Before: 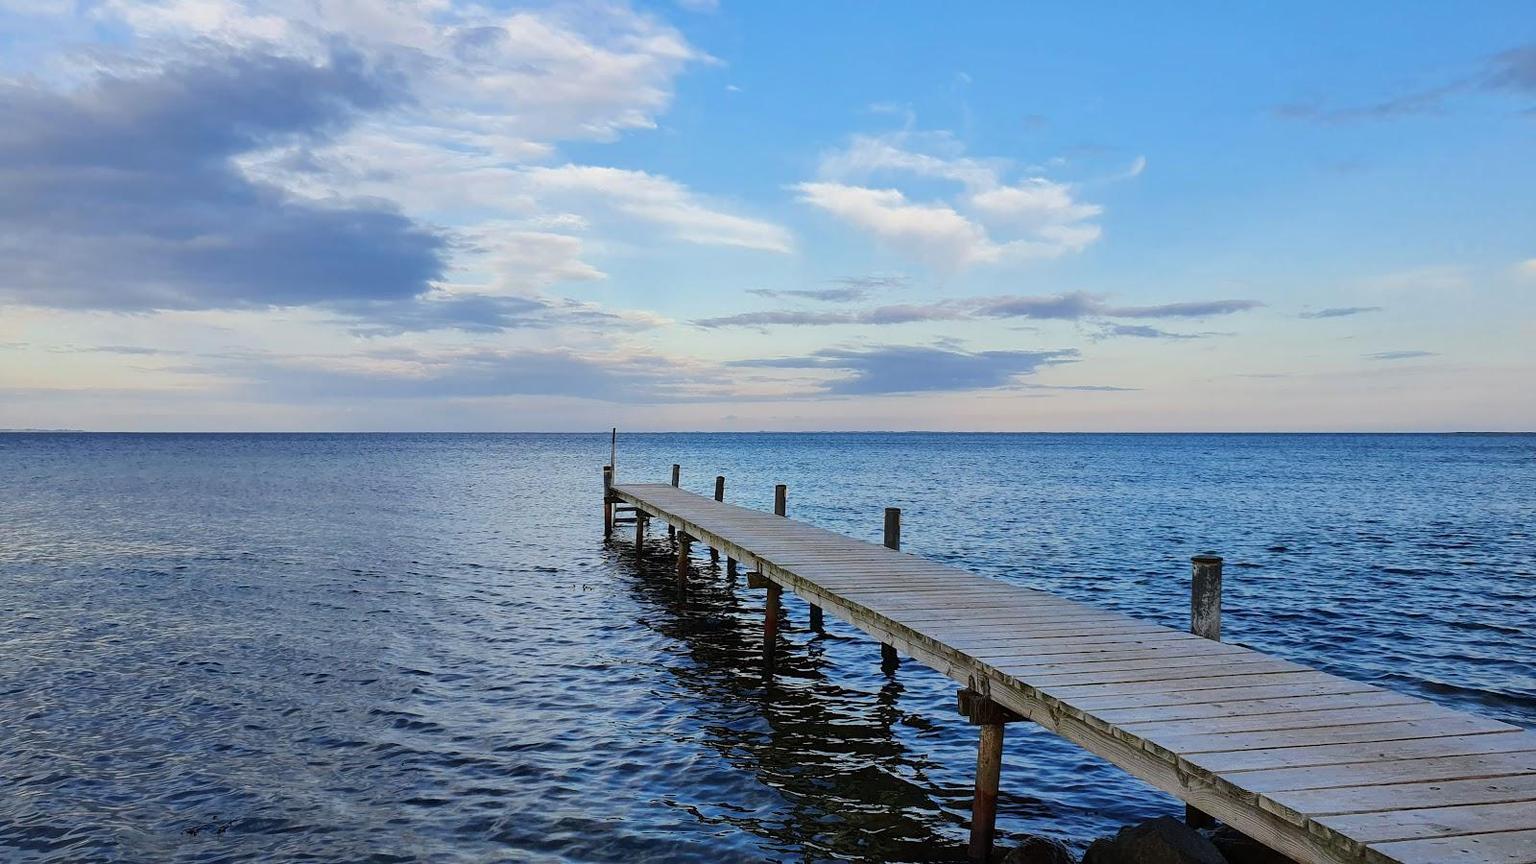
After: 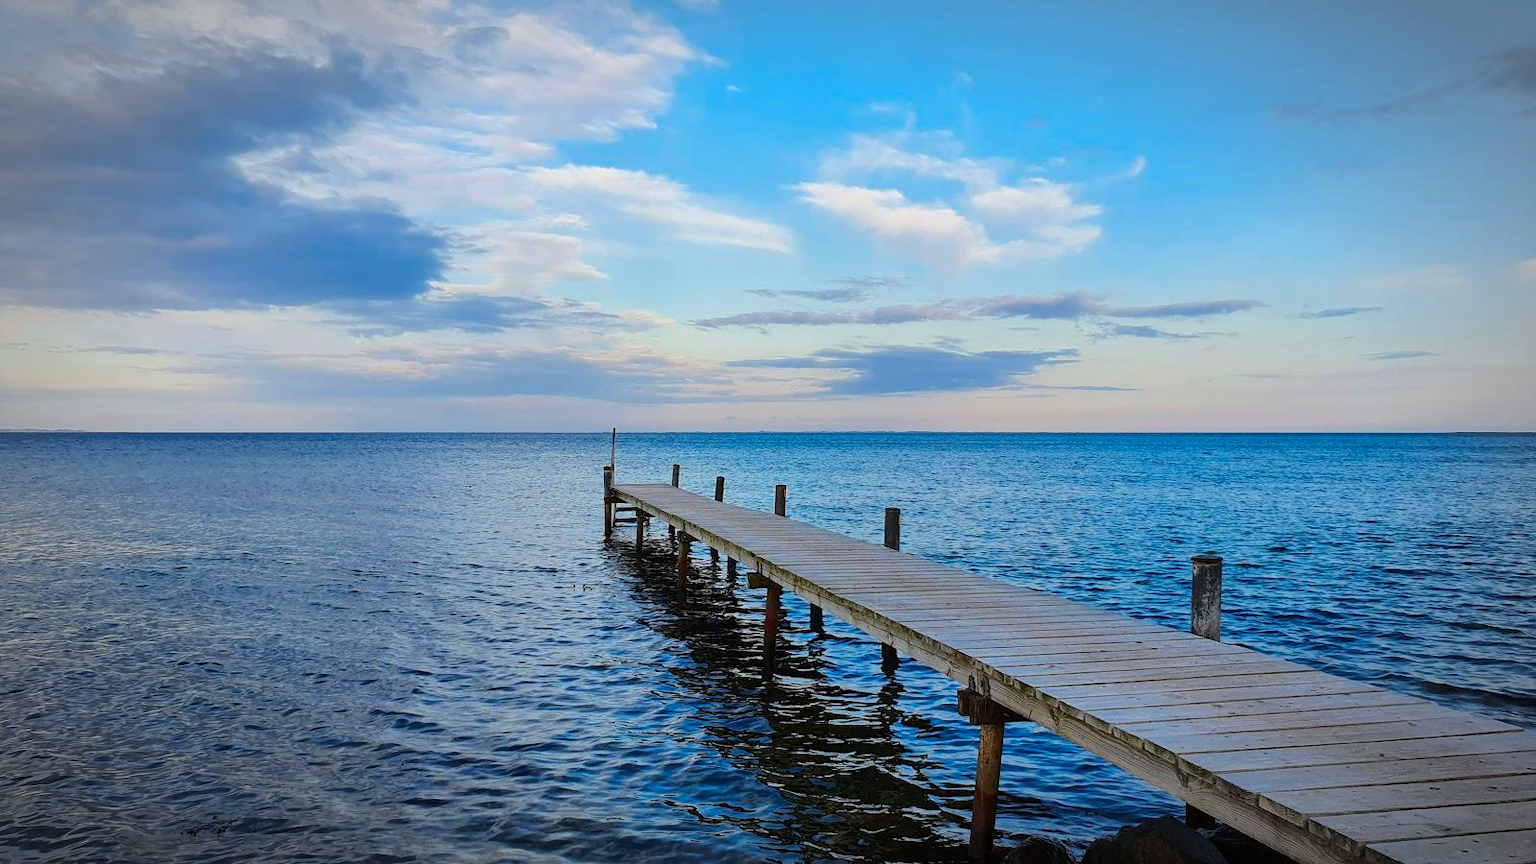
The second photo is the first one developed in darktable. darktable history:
vignetting: automatic ratio true, unbound false
color zones: curves: ch1 [(0.24, 0.629) (0.75, 0.5)]; ch2 [(0.255, 0.454) (0.745, 0.491)]
